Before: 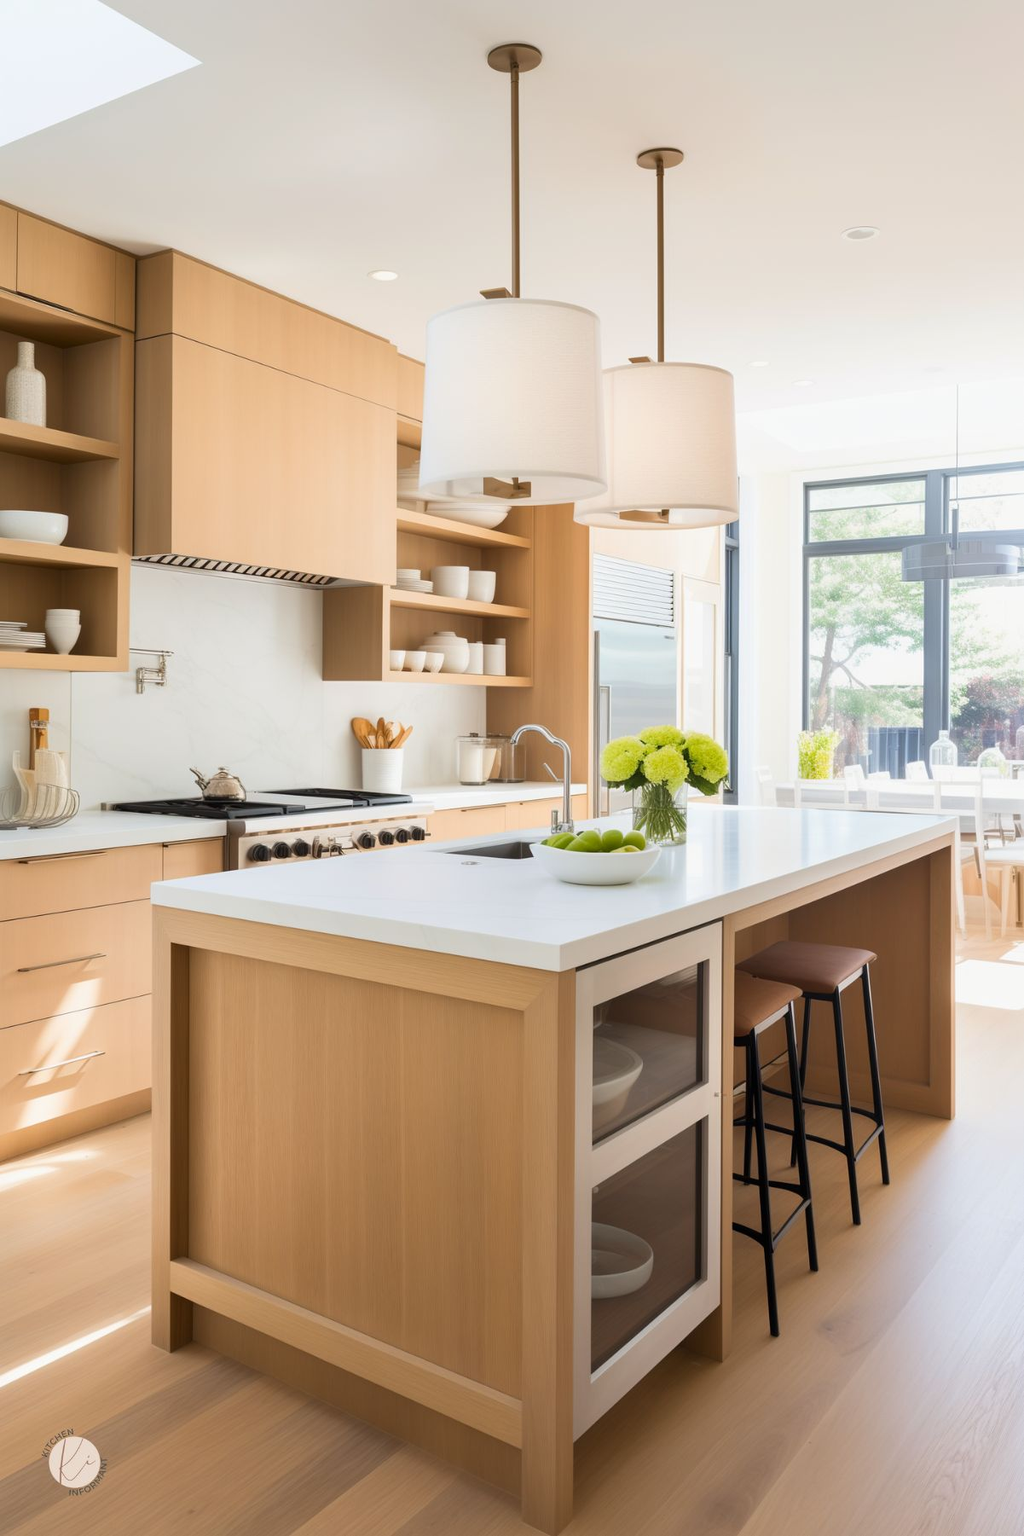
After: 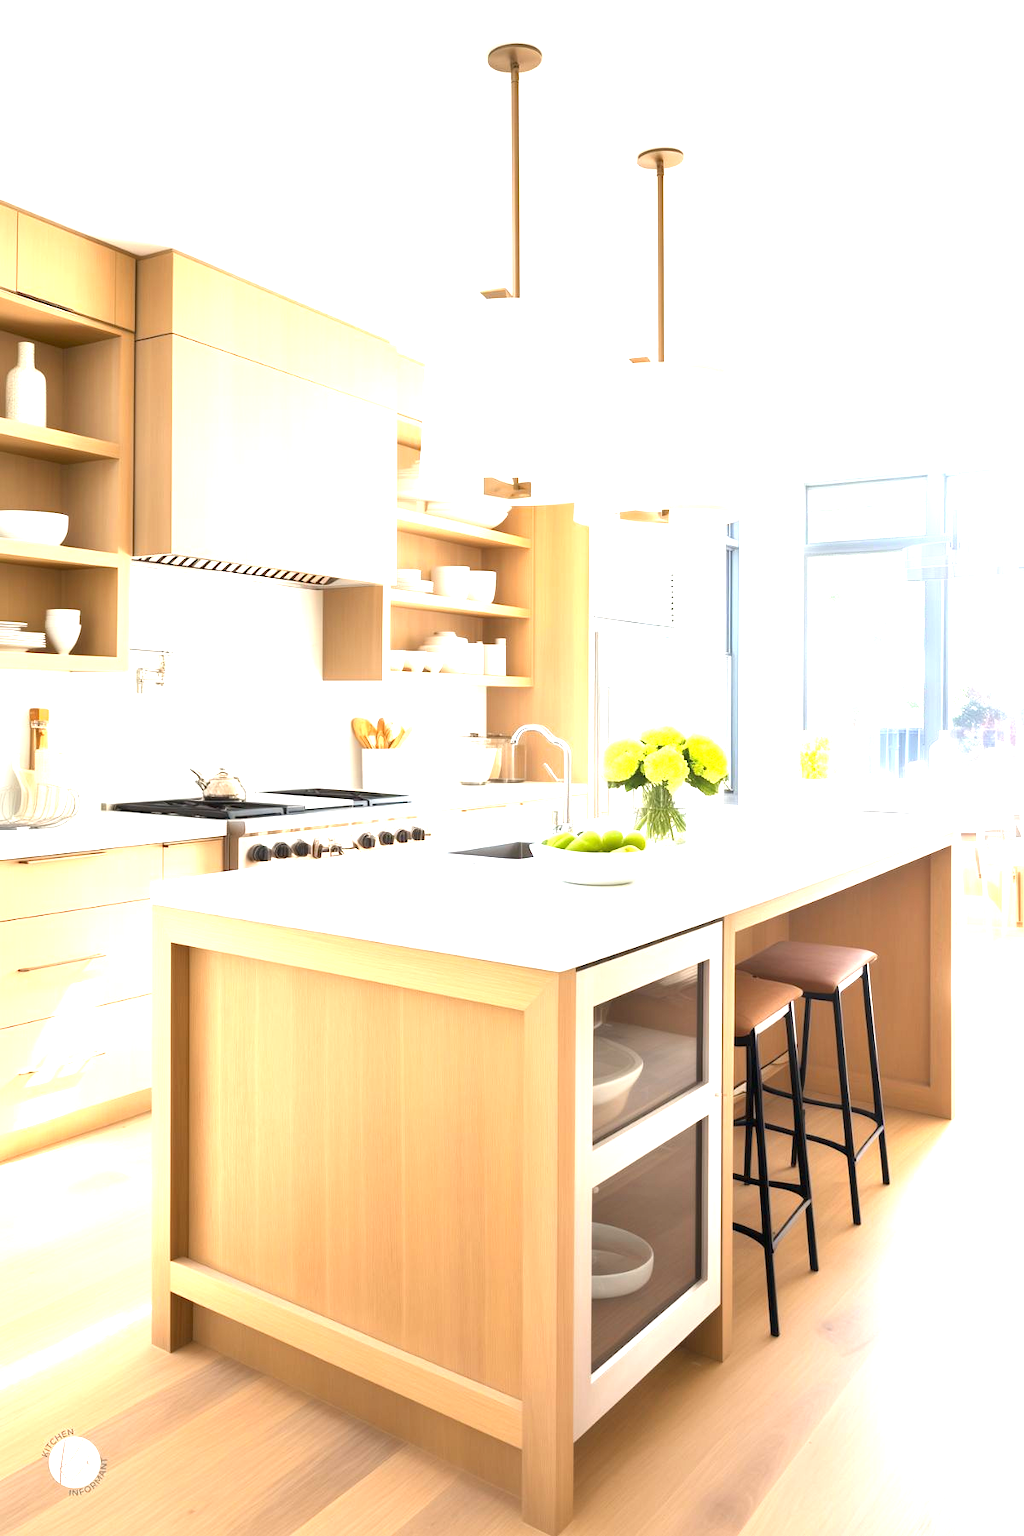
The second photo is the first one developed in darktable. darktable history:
exposure: black level correction 0, exposure 1.616 EV, compensate highlight preservation false
